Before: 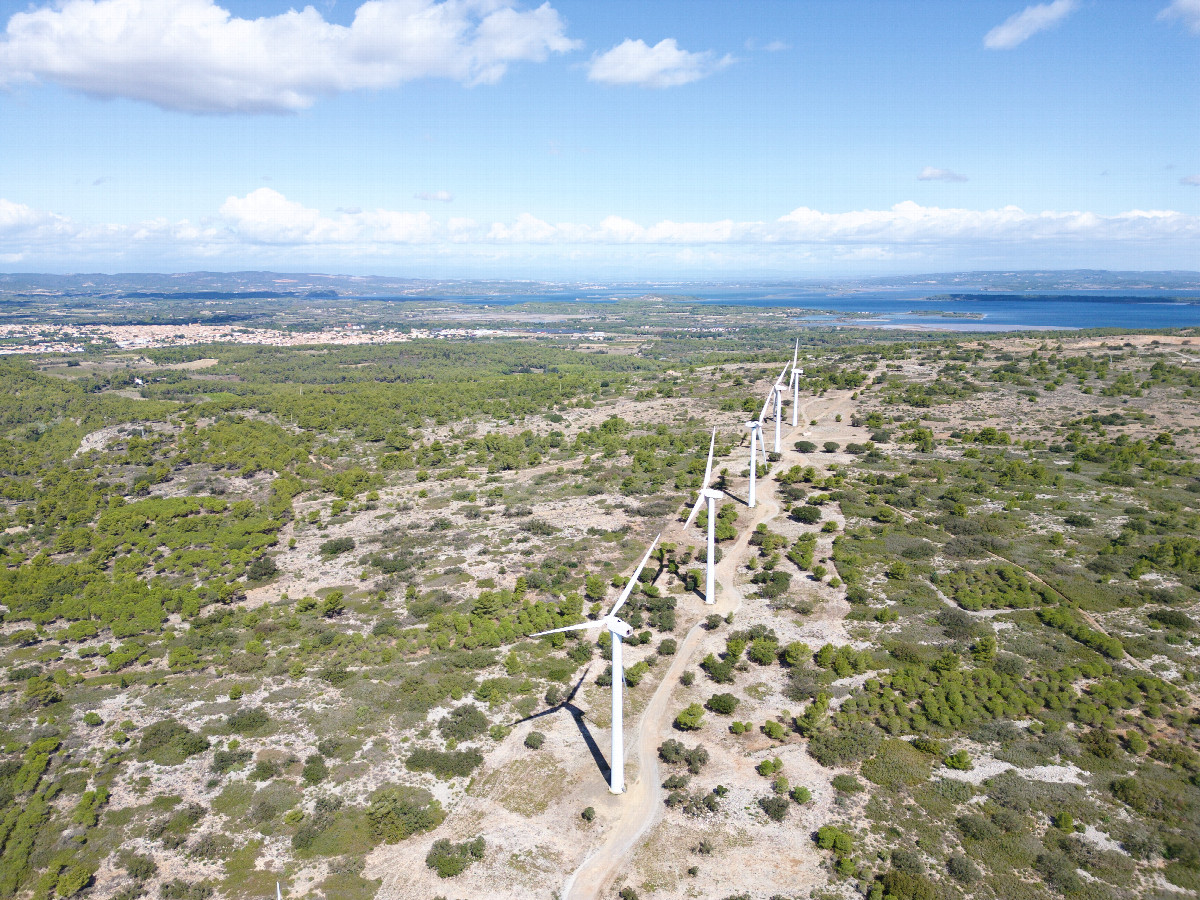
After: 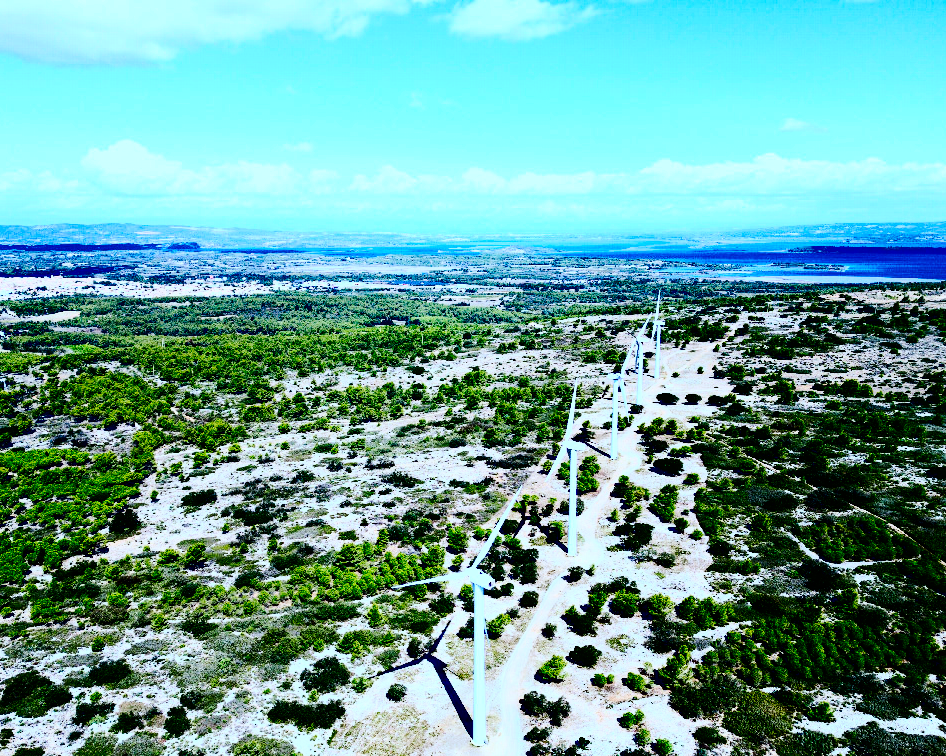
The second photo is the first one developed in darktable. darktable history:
color calibration: illuminant Planckian (black body), x 0.378, y 0.374, temperature 4041.05 K
crop: left 11.565%, top 5.39%, right 9.553%, bottom 10.59%
tone curve: curves: ch0 [(0, 0) (0.037, 0.011) (0.131, 0.108) (0.279, 0.279) (0.476, 0.554) (0.617, 0.693) (0.704, 0.77) (0.813, 0.852) (0.916, 0.924) (1, 0.993)]; ch1 [(0, 0) (0.318, 0.278) (0.444, 0.427) (0.493, 0.492) (0.508, 0.502) (0.534, 0.529) (0.562, 0.563) (0.626, 0.662) (0.746, 0.764) (1, 1)]; ch2 [(0, 0) (0.316, 0.292) (0.381, 0.37) (0.423, 0.448) (0.476, 0.492) (0.502, 0.498) (0.522, 0.518) (0.533, 0.532) (0.586, 0.631) (0.634, 0.663) (0.7, 0.7) (0.861, 0.808) (1, 0.951)], preserve colors none
contrast brightness saturation: contrast 0.781, brightness -0.989, saturation 0.983
